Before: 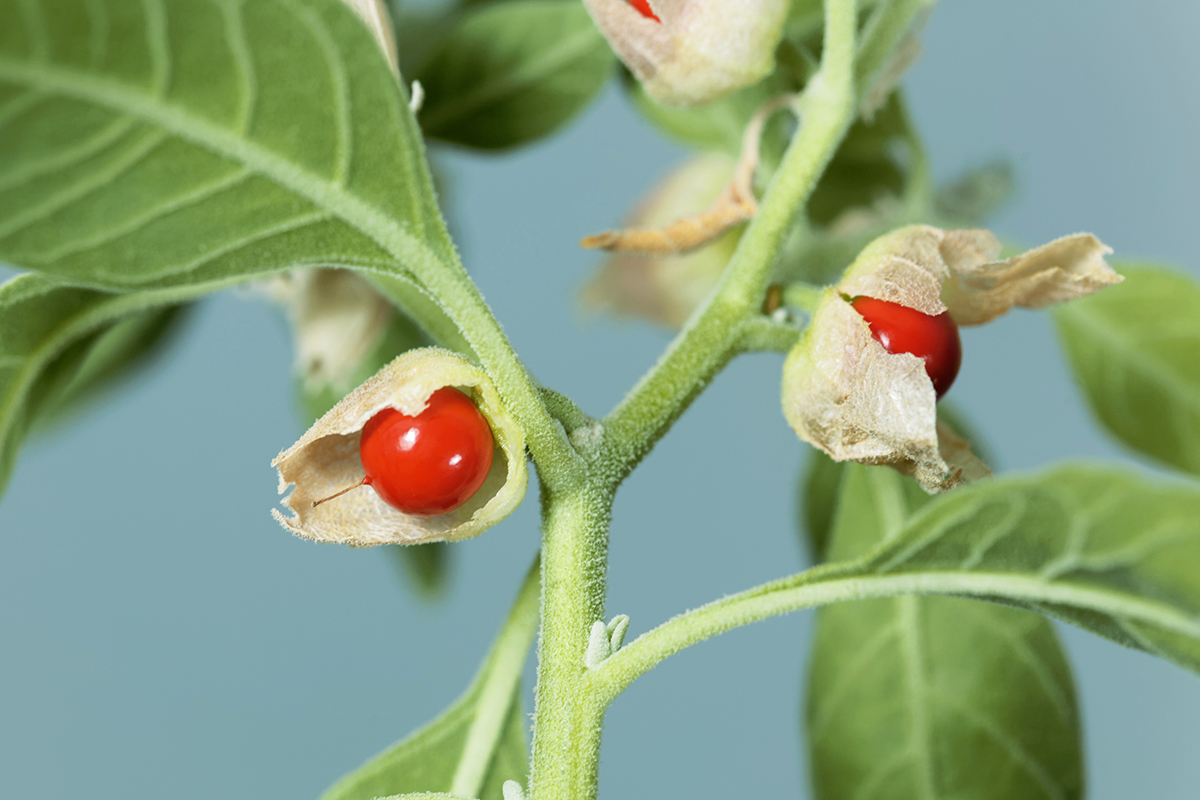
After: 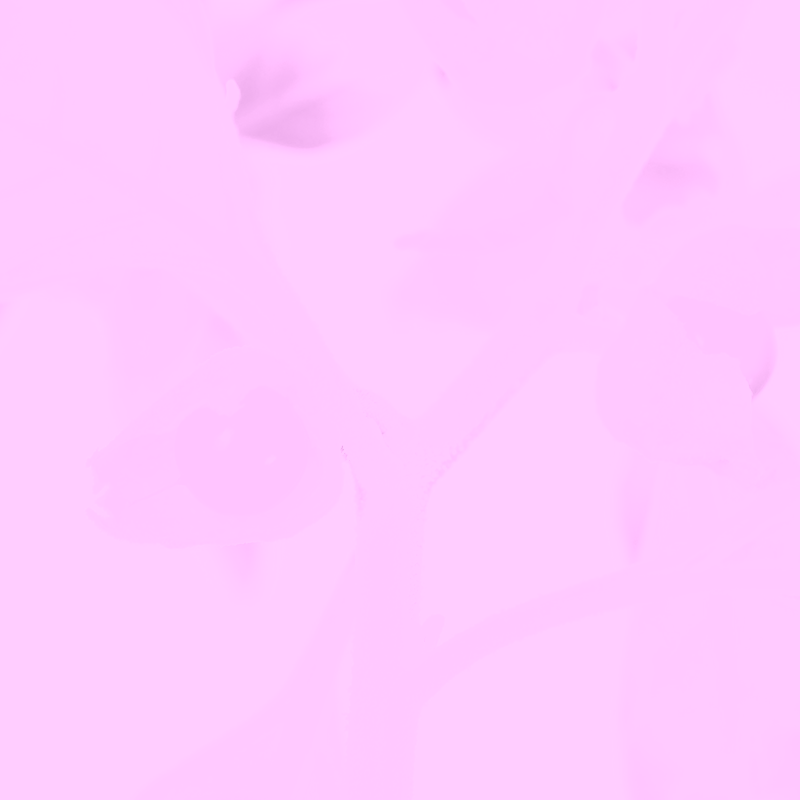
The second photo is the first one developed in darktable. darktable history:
shadows and highlights: shadows 37.27, highlights -28.18, soften with gaussian
exposure: black level correction 0.011, exposure -0.478 EV, compensate highlight preservation false
tone equalizer: on, module defaults
white balance: red 4.26, blue 1.802
contrast brightness saturation: contrast 0.12, brightness -0.12, saturation 0.2
crop and rotate: left 15.446%, right 17.836%
filmic rgb: middle gray luminance 2.5%, black relative exposure -10 EV, white relative exposure 7 EV, threshold 6 EV, dynamic range scaling 10%, target black luminance 0%, hardness 3.19, latitude 44.39%, contrast 0.682, highlights saturation mix 5%, shadows ↔ highlights balance 13.63%, add noise in highlights 0, color science v3 (2019), use custom middle-gray values true, iterations of high-quality reconstruction 0, contrast in highlights soft, enable highlight reconstruction true
colorize: hue 331.2°, saturation 75%, source mix 30.28%, lightness 70.52%, version 1
